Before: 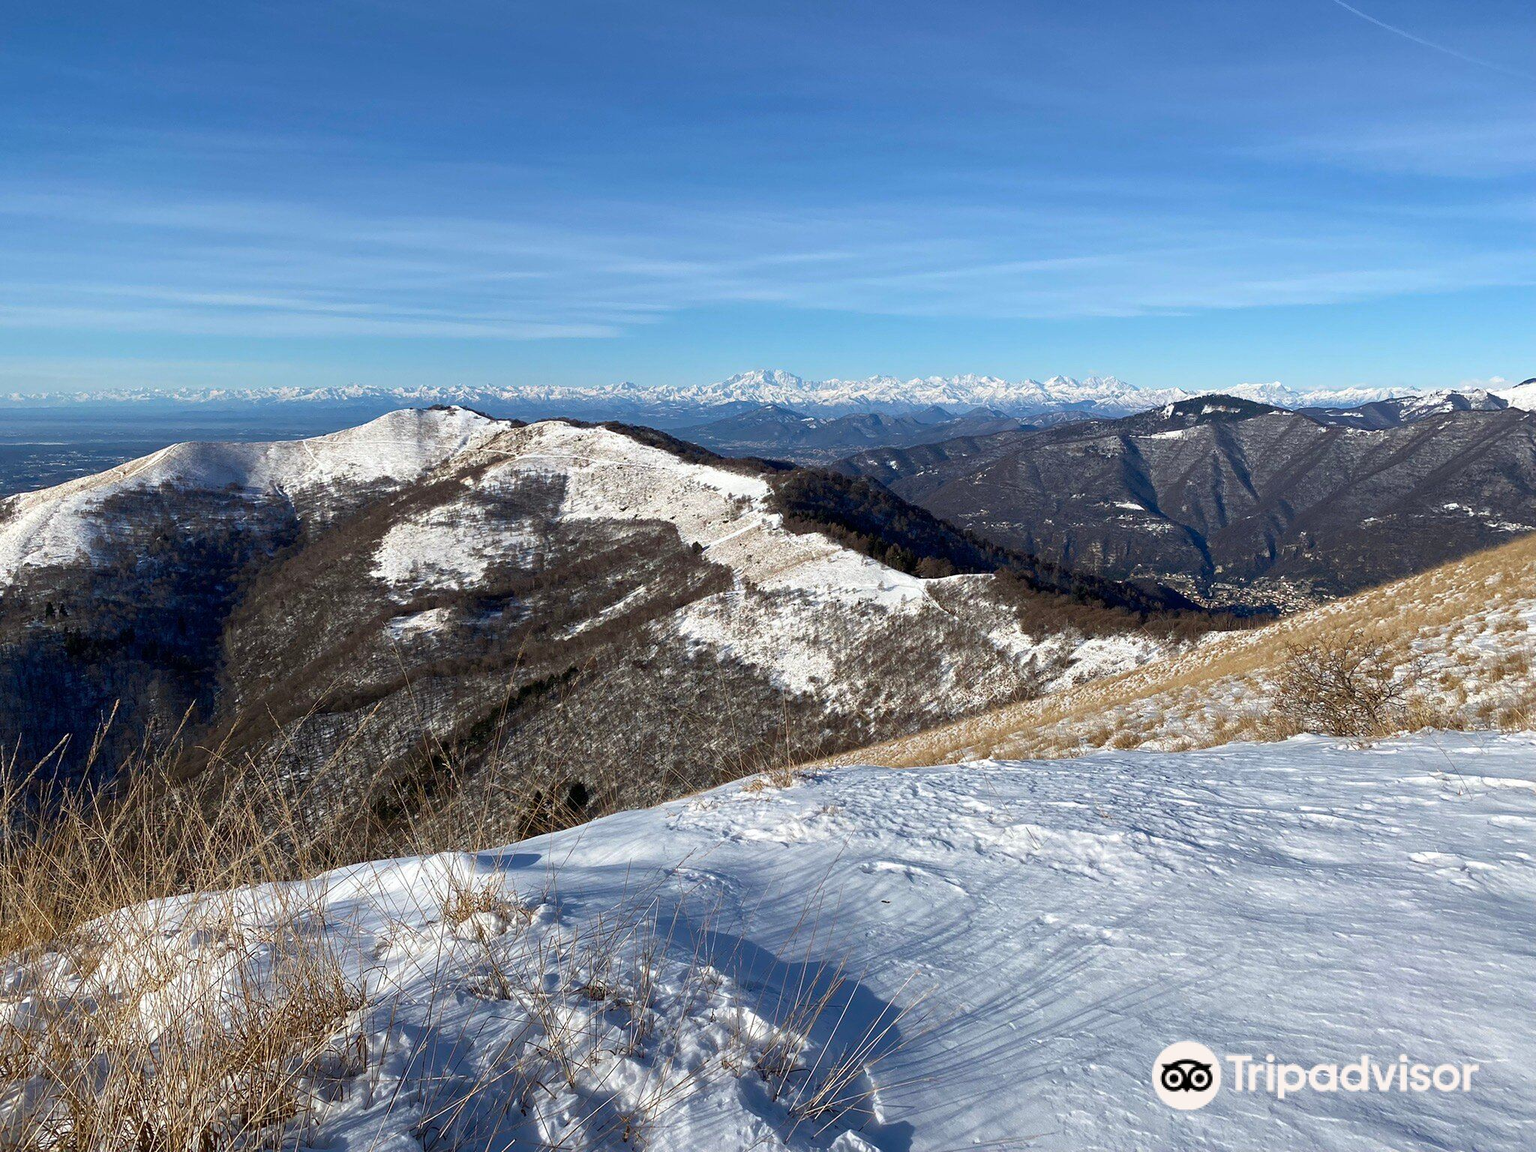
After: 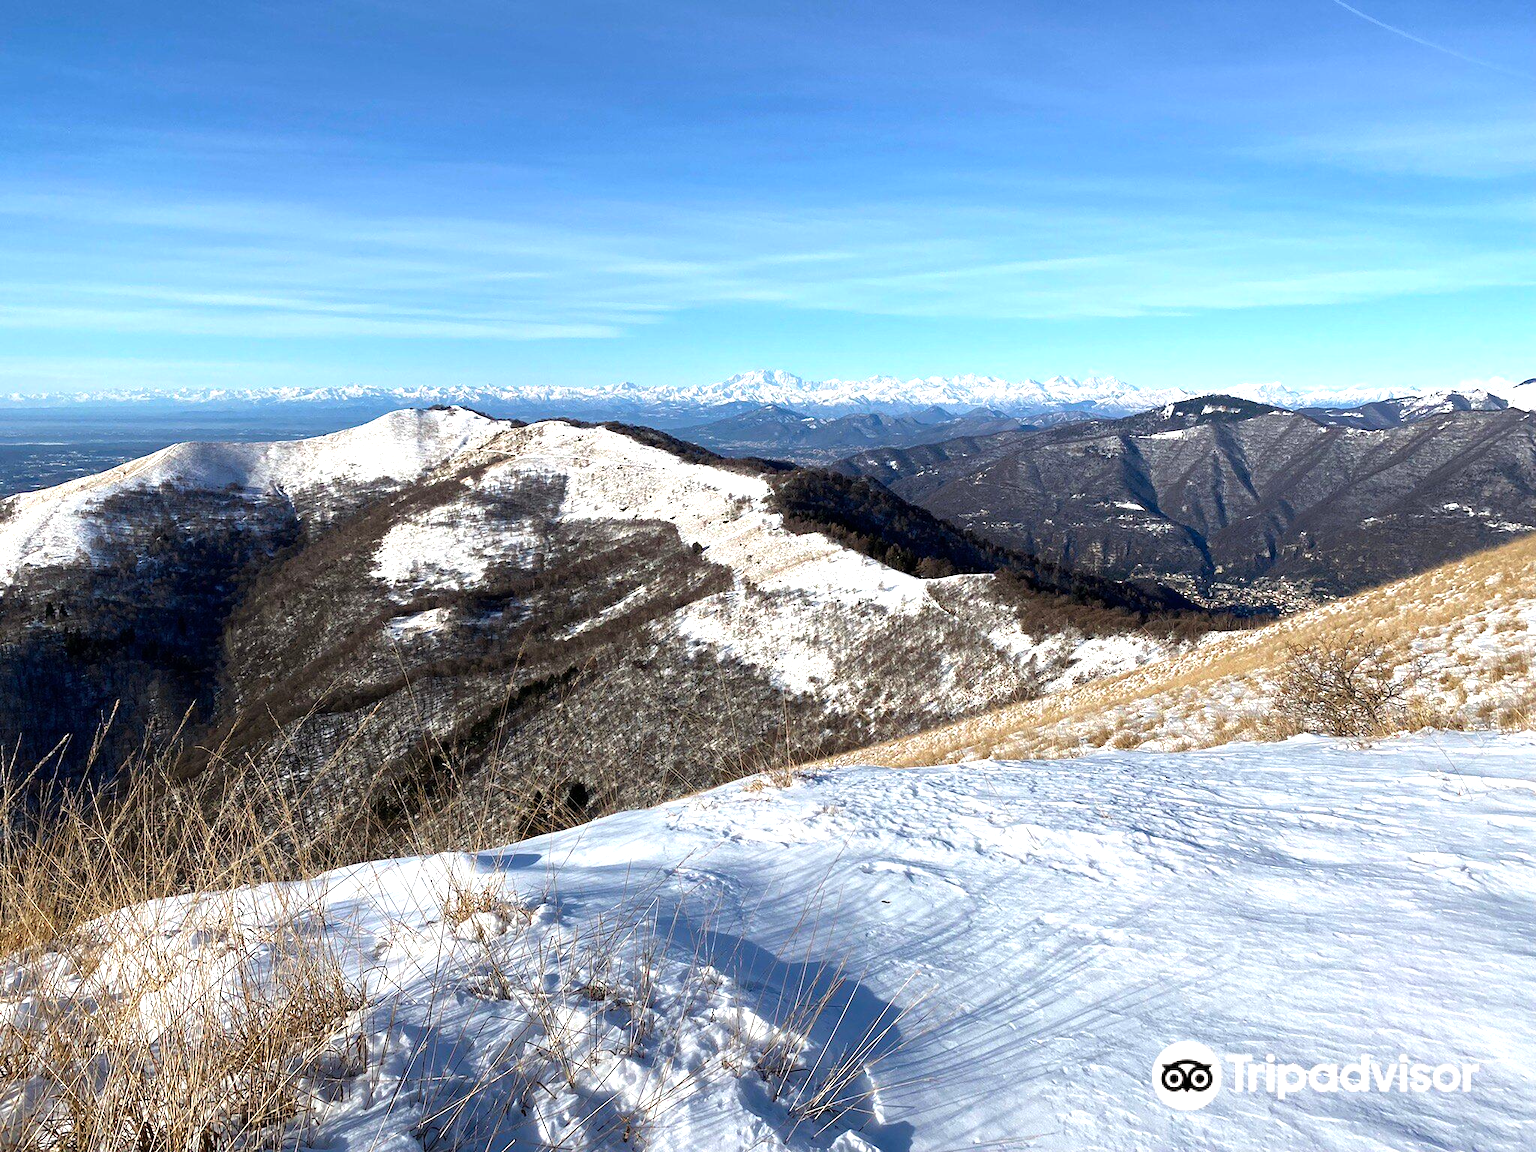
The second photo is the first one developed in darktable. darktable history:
tone equalizer: -8 EV -0.721 EV, -7 EV -0.714 EV, -6 EV -0.569 EV, -5 EV -0.378 EV, -3 EV 0.371 EV, -2 EV 0.6 EV, -1 EV 0.678 EV, +0 EV 0.76 EV
